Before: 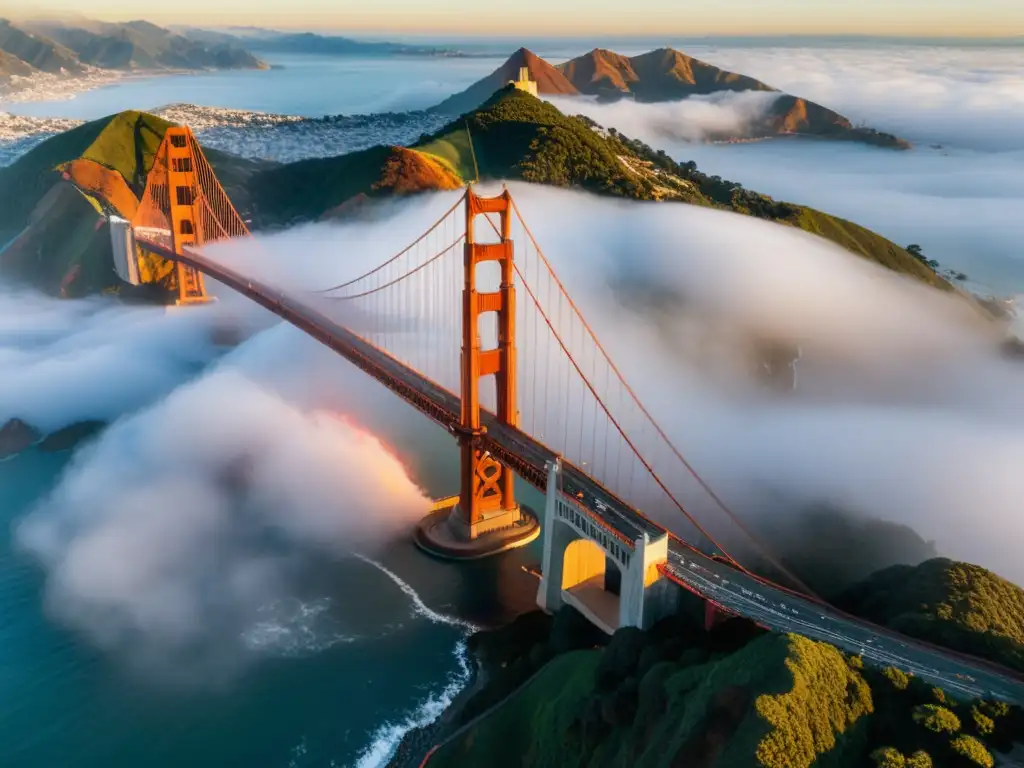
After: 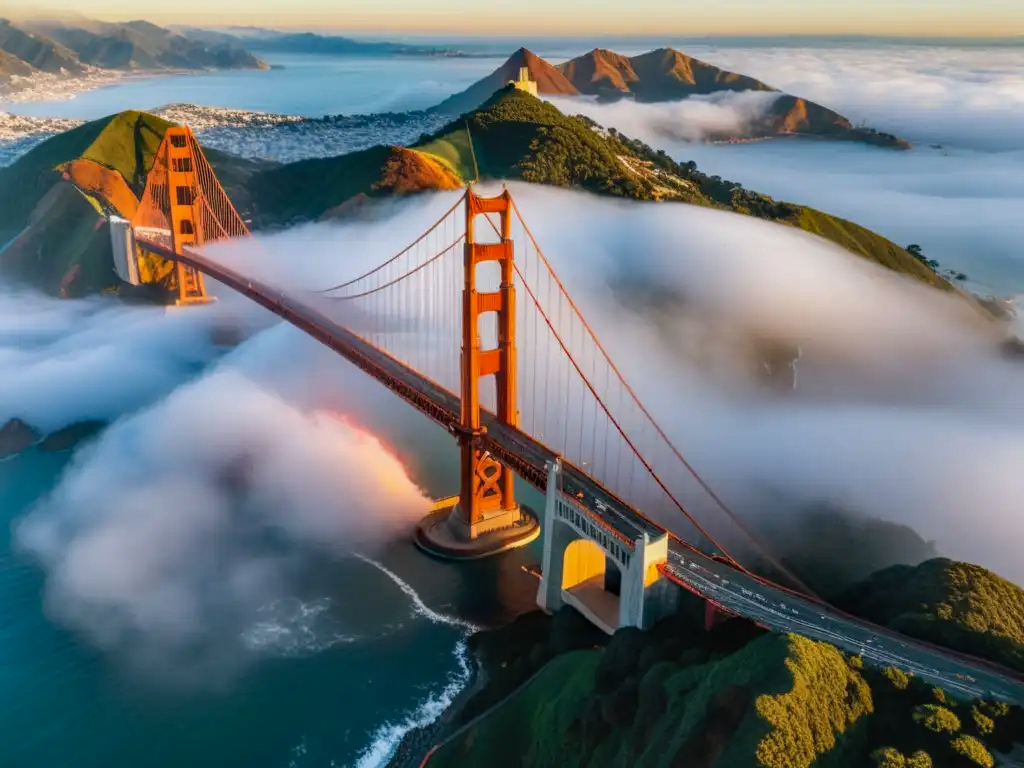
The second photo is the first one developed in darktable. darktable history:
haze removal: compatibility mode true, adaptive false
local contrast: detail 109%
